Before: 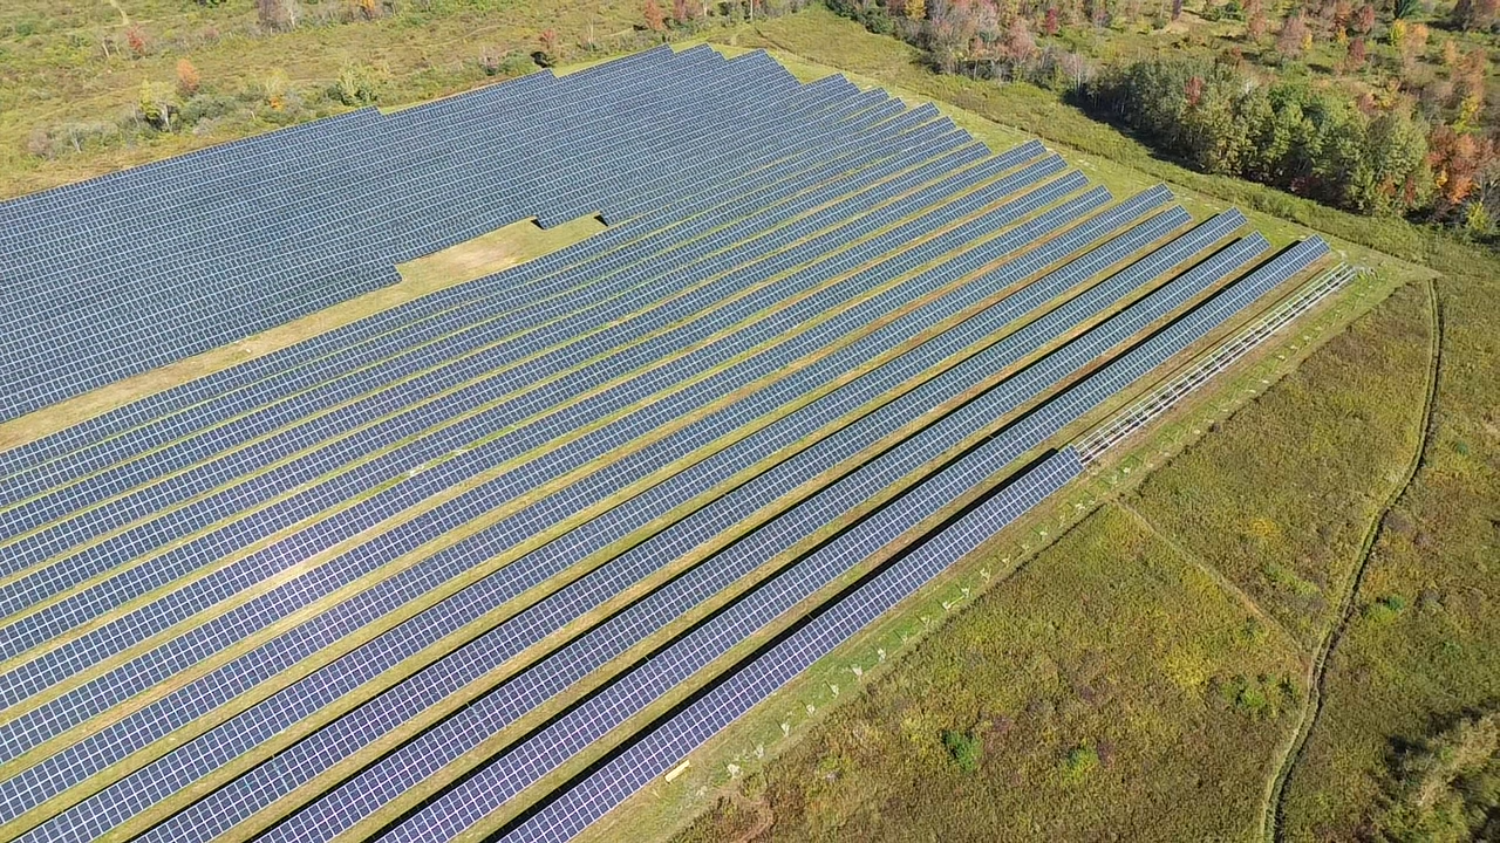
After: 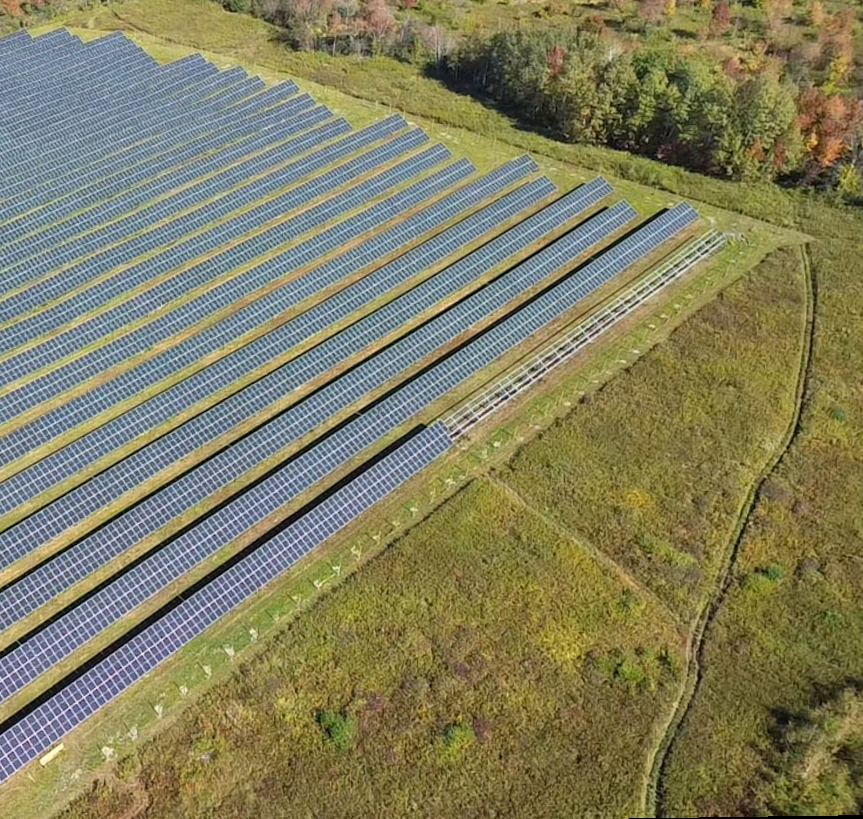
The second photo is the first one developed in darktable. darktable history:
crop: left 41.402%
rotate and perspective: rotation -1.32°, lens shift (horizontal) -0.031, crop left 0.015, crop right 0.985, crop top 0.047, crop bottom 0.982
